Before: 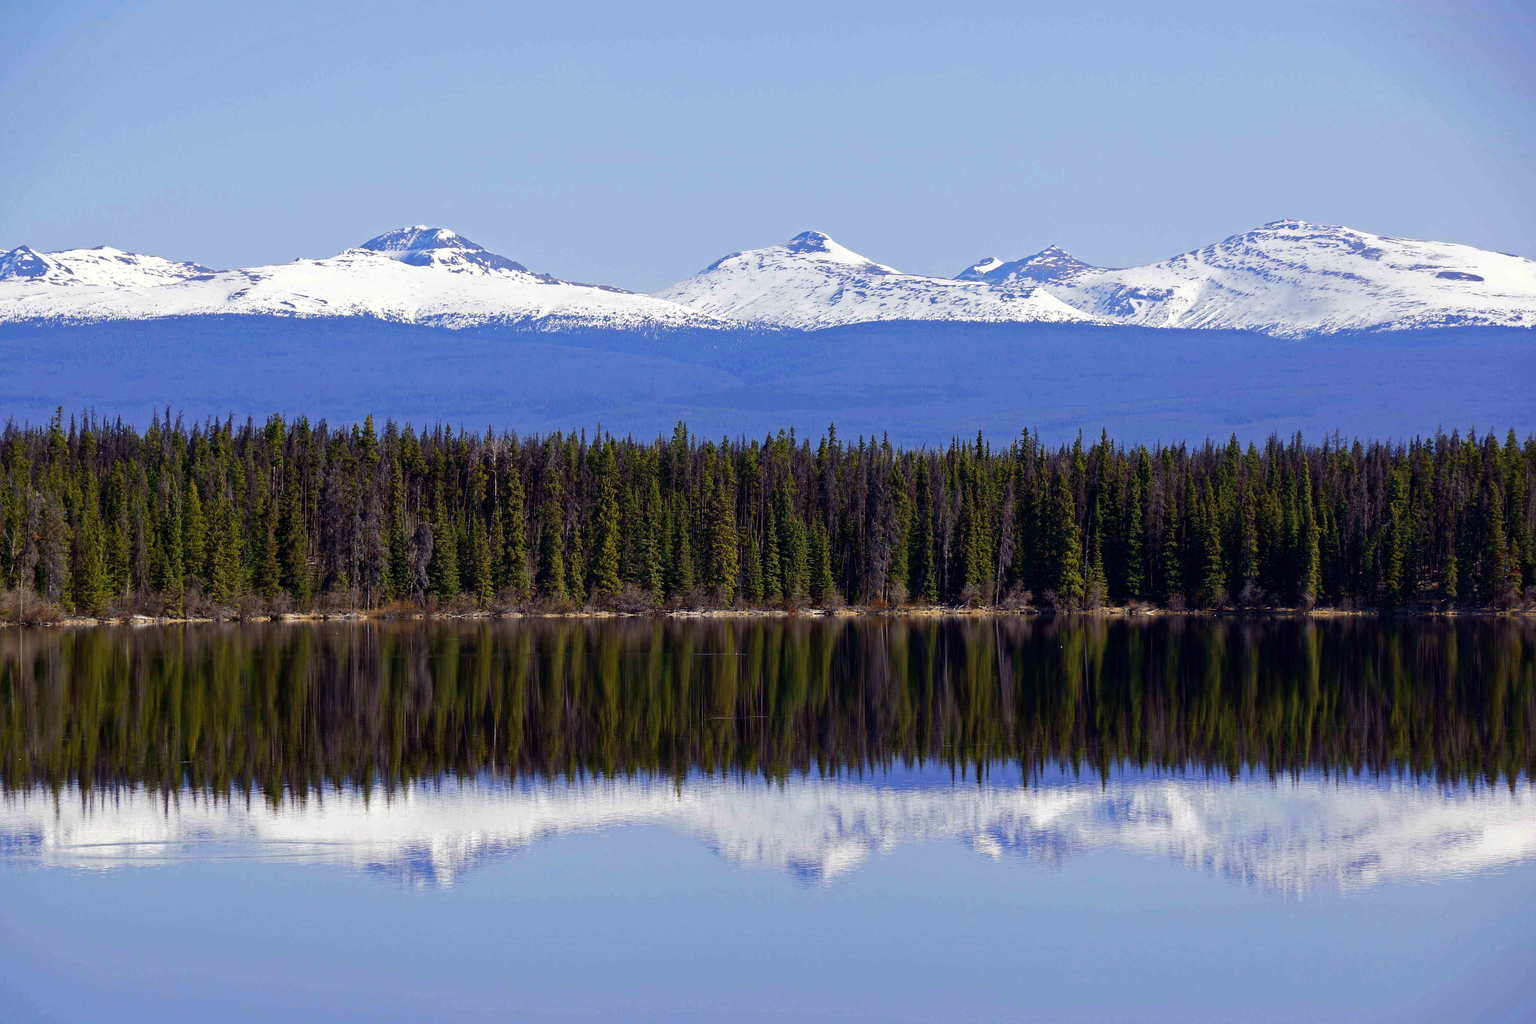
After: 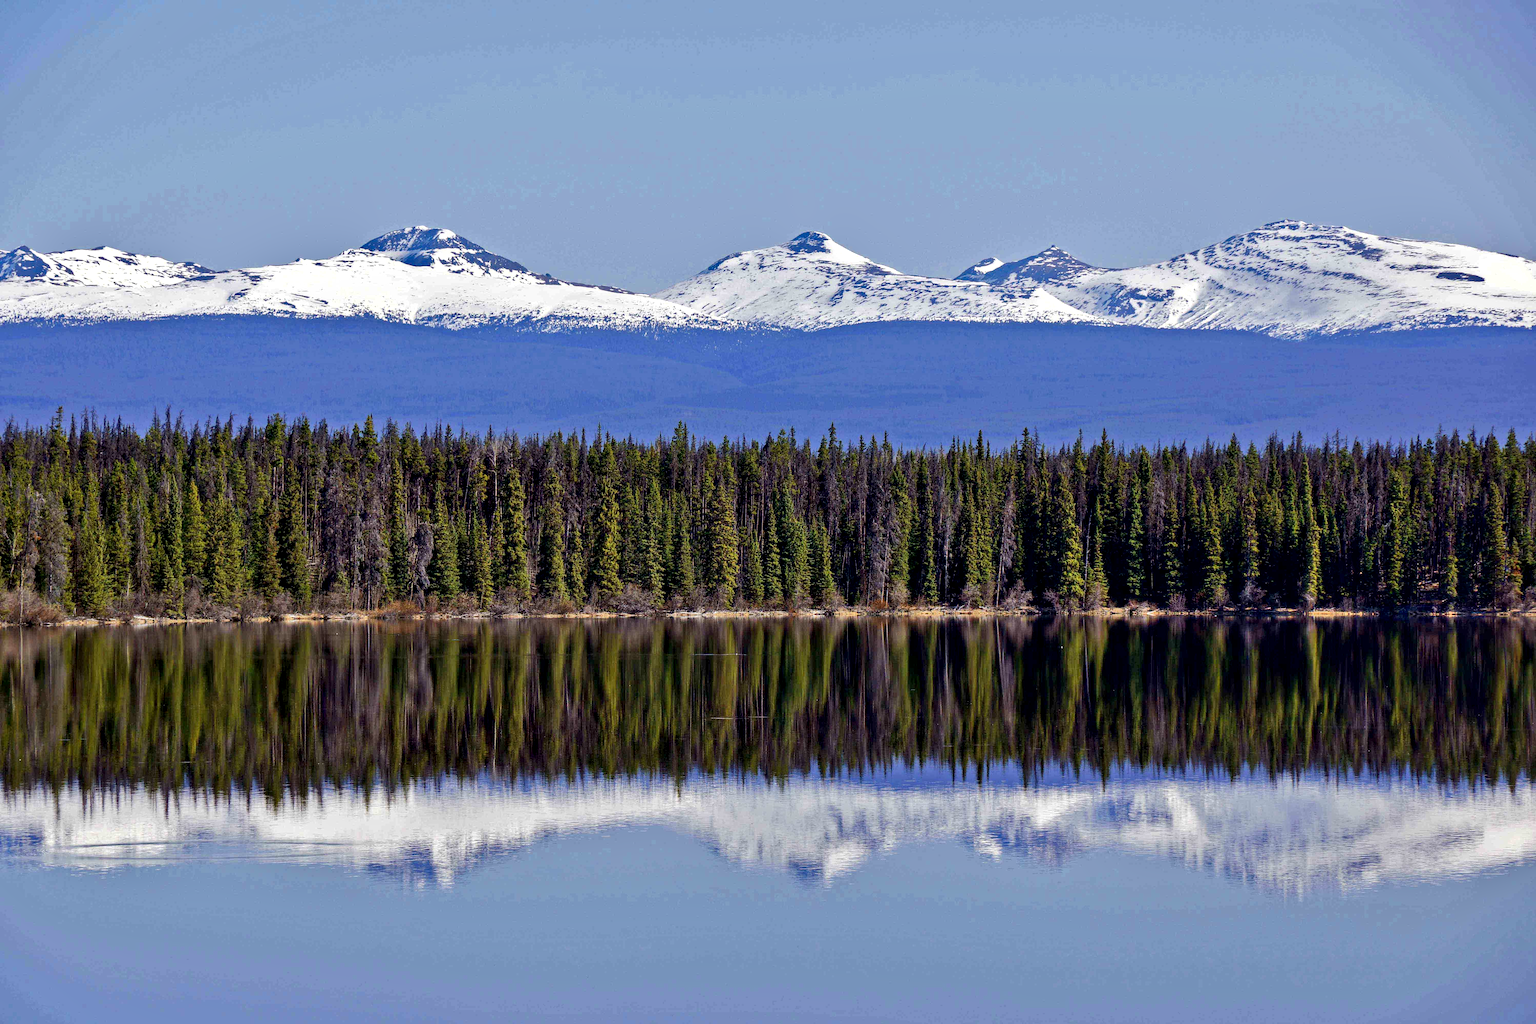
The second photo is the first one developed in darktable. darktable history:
local contrast: shadows 93%, midtone range 0.493
shadows and highlights: soften with gaussian
